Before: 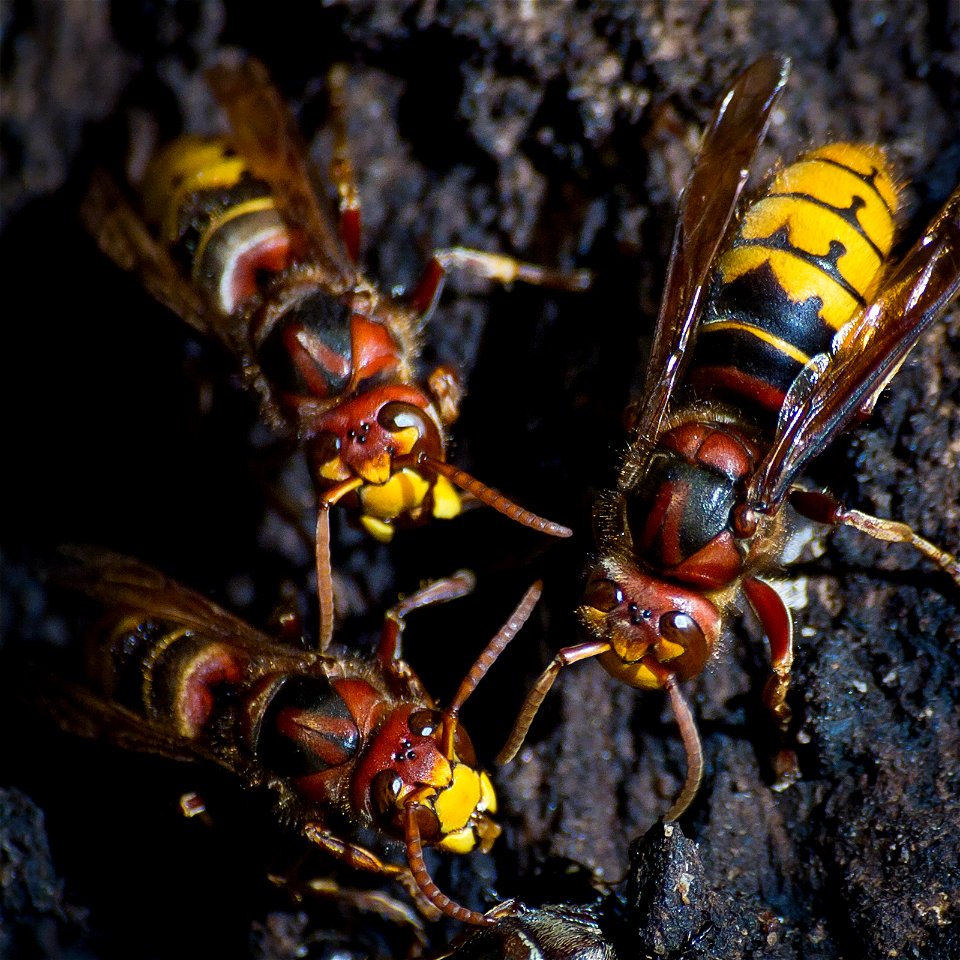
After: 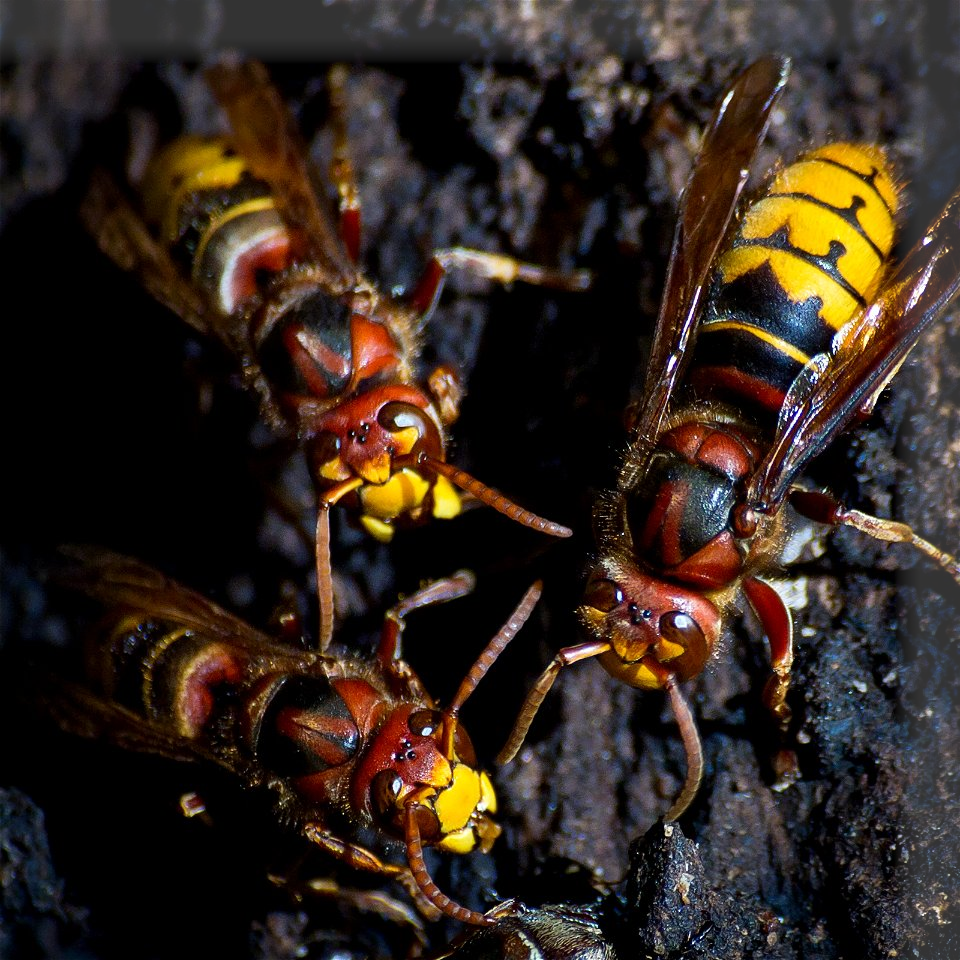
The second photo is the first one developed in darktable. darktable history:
vignetting: fall-off start 93.62%, fall-off radius 5.5%, brightness 0.033, saturation -0.001, center (-0.075, 0.068), automatic ratio true, width/height ratio 1.33, shape 0.042
